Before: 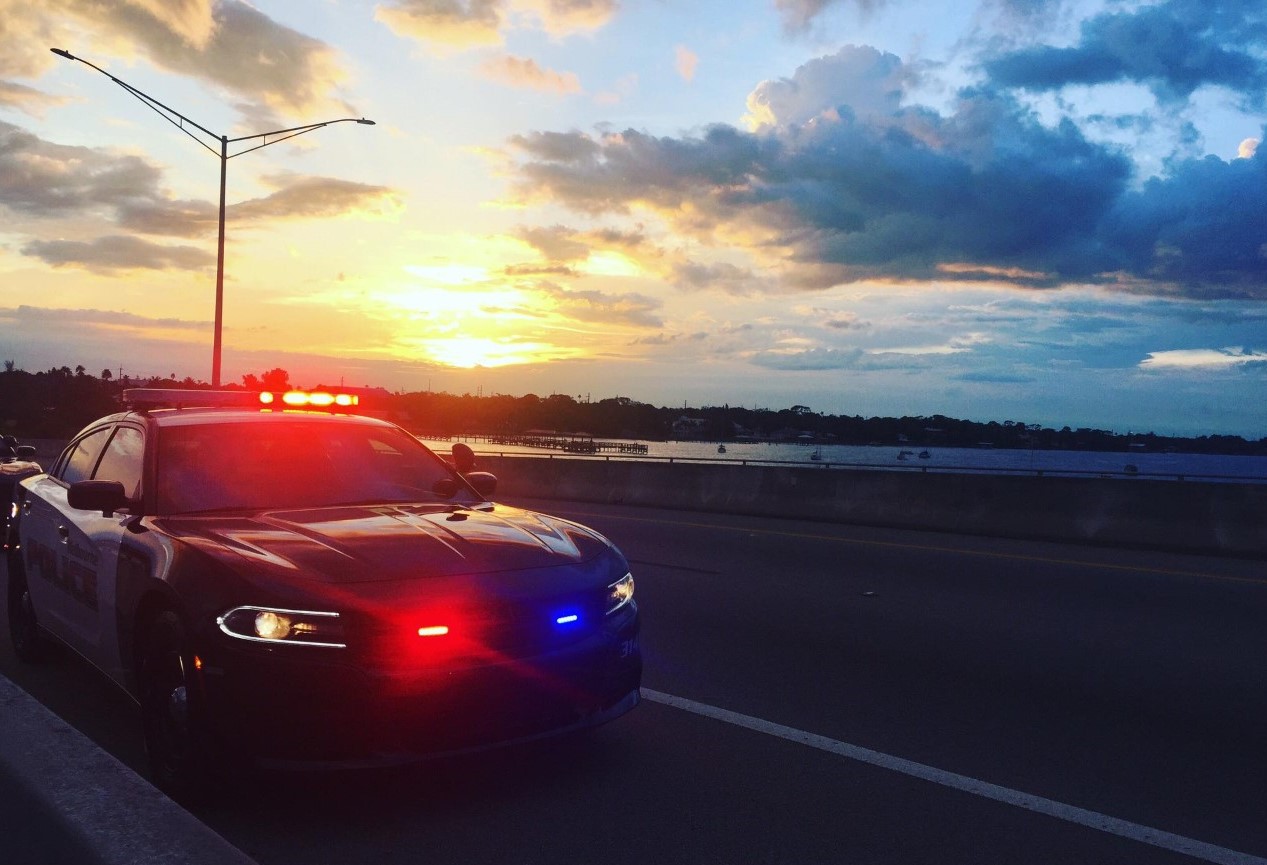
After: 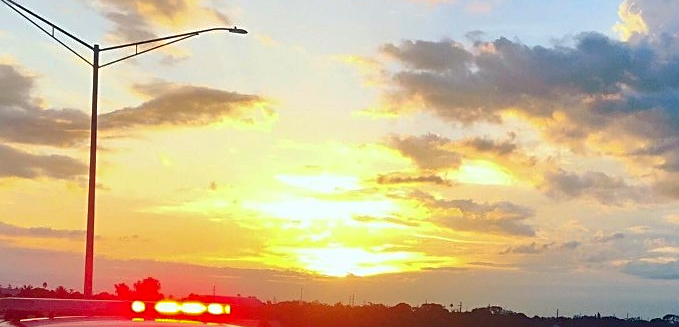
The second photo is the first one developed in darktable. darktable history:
contrast brightness saturation: contrast 0.15, brightness -0.01, saturation 0.1
shadows and highlights: on, module defaults
crop: left 10.121%, top 10.631%, right 36.218%, bottom 51.526%
sharpen: on, module defaults
